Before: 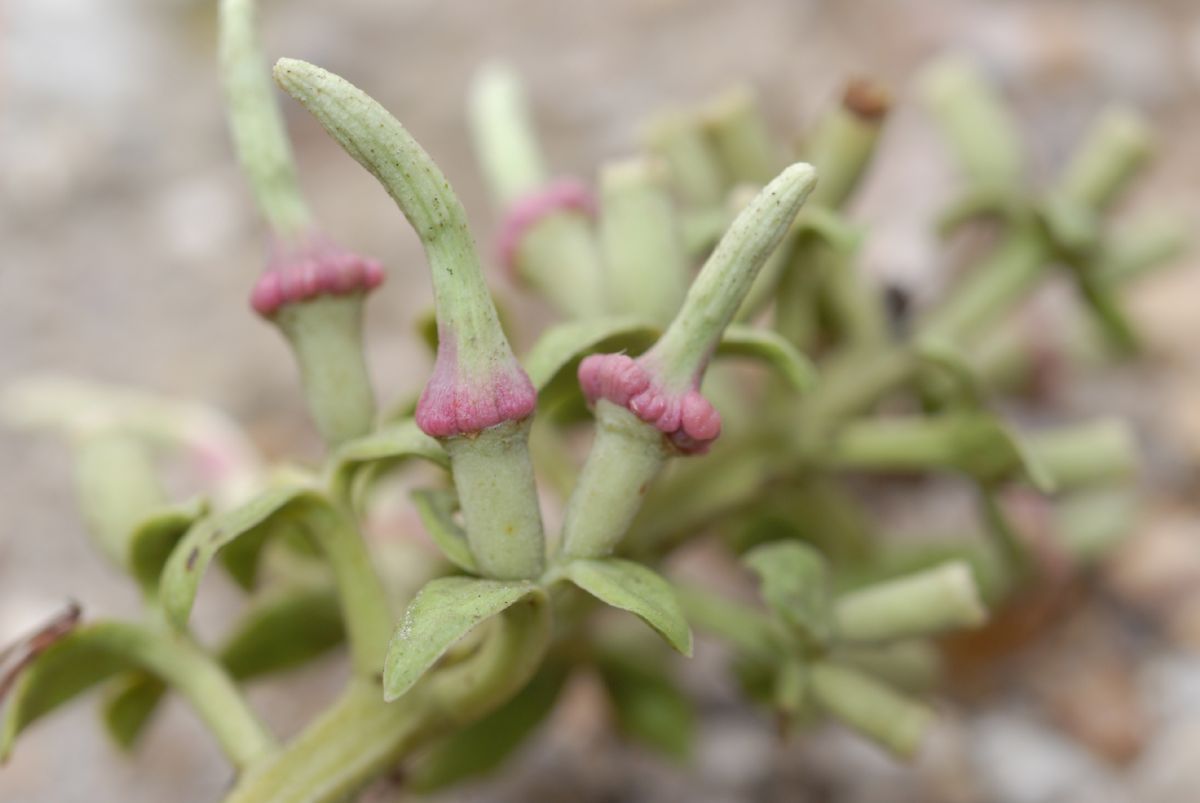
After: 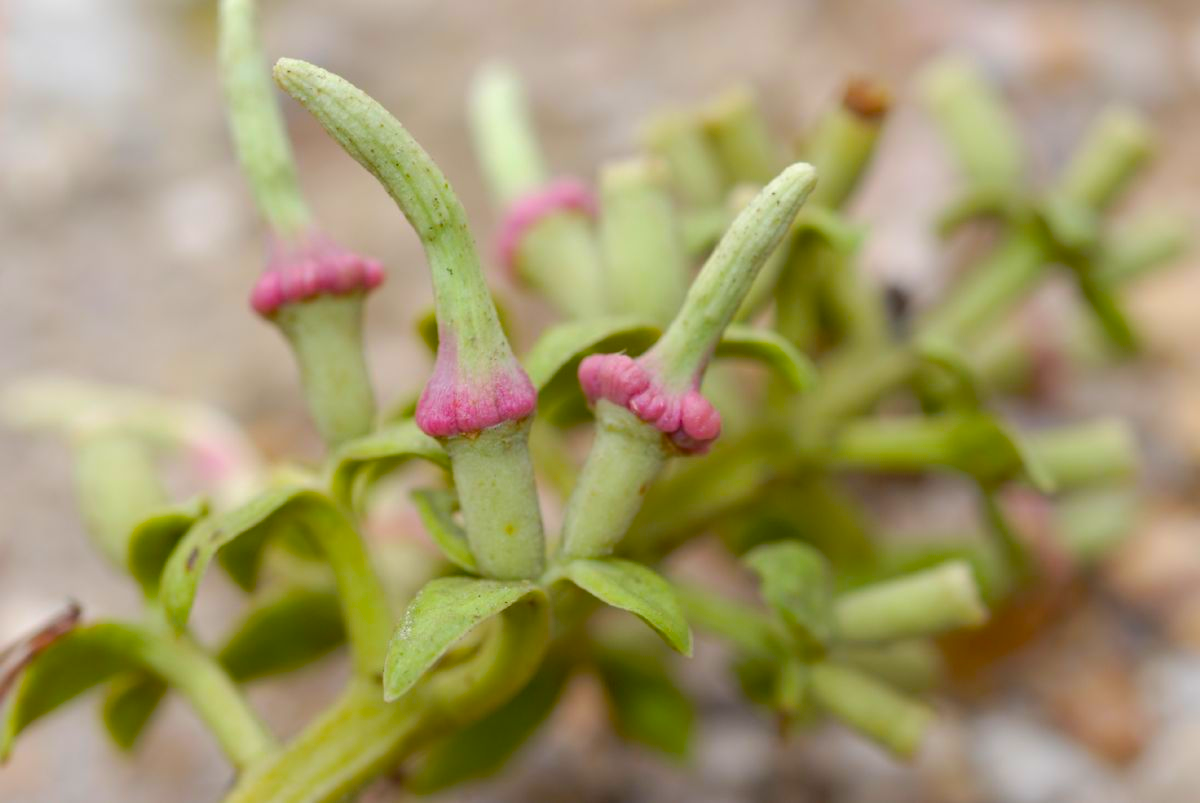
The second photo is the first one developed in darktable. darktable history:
color balance rgb: linear chroma grading › global chroma 14.519%, perceptual saturation grading › global saturation 31.036%, global vibrance 20%
